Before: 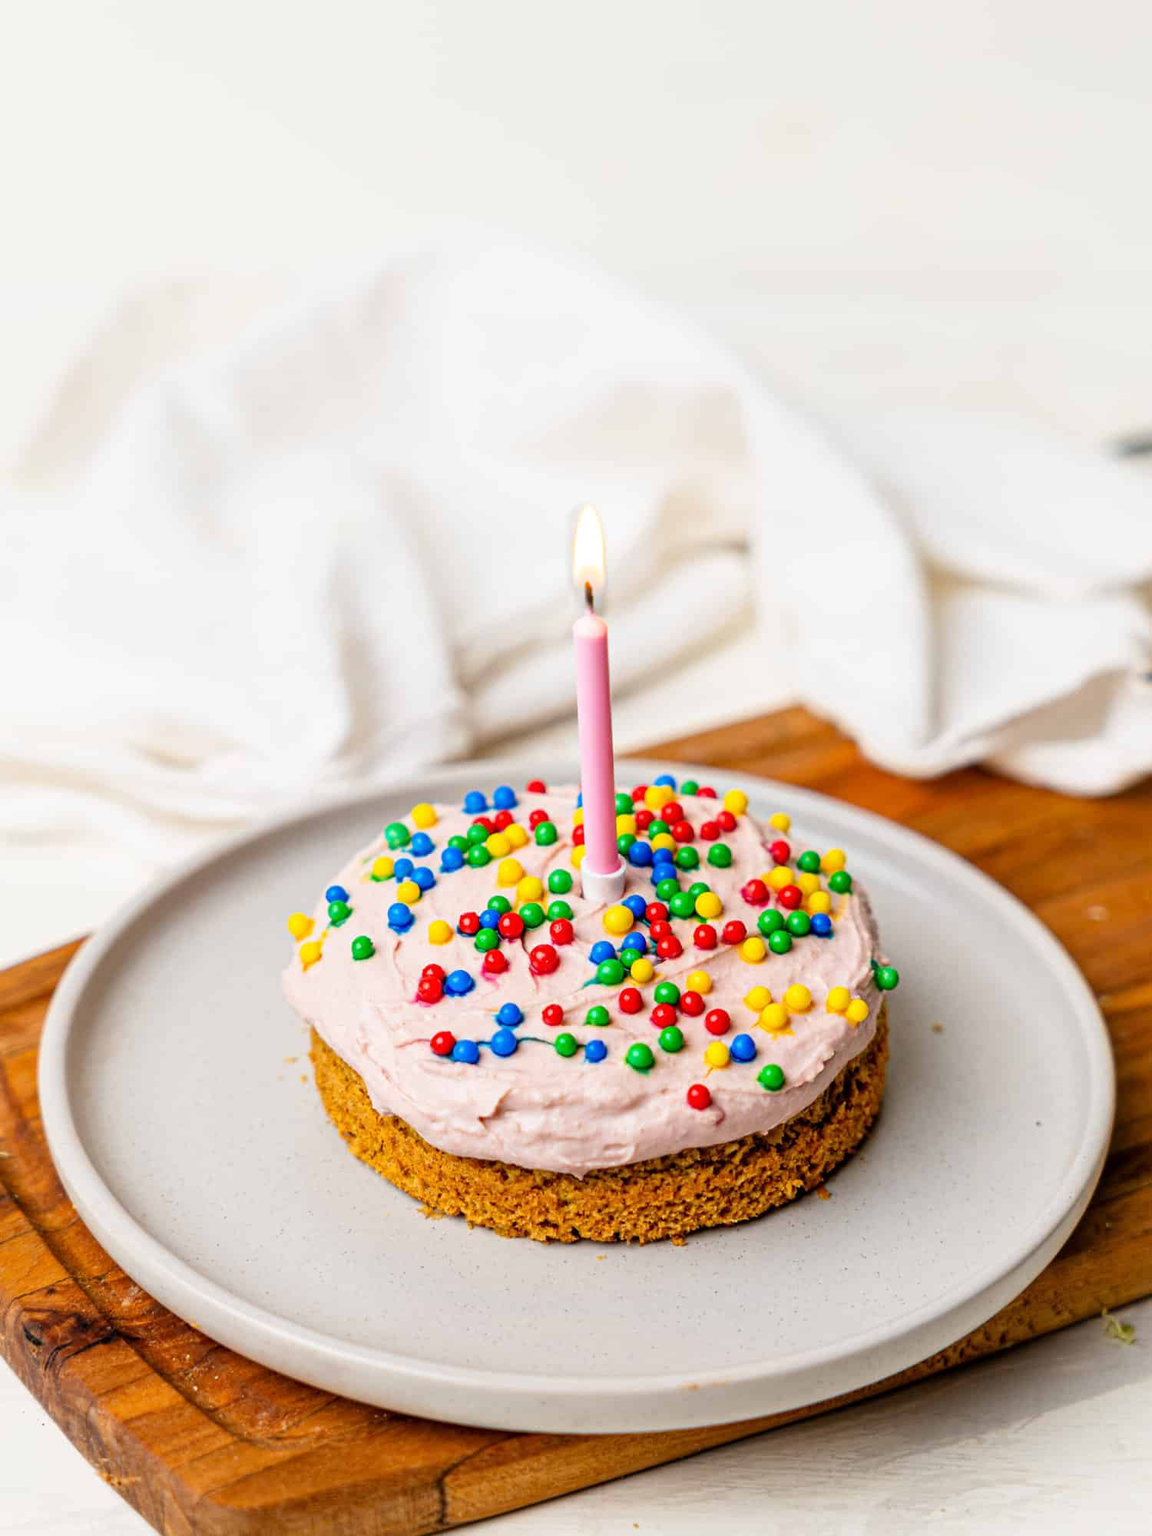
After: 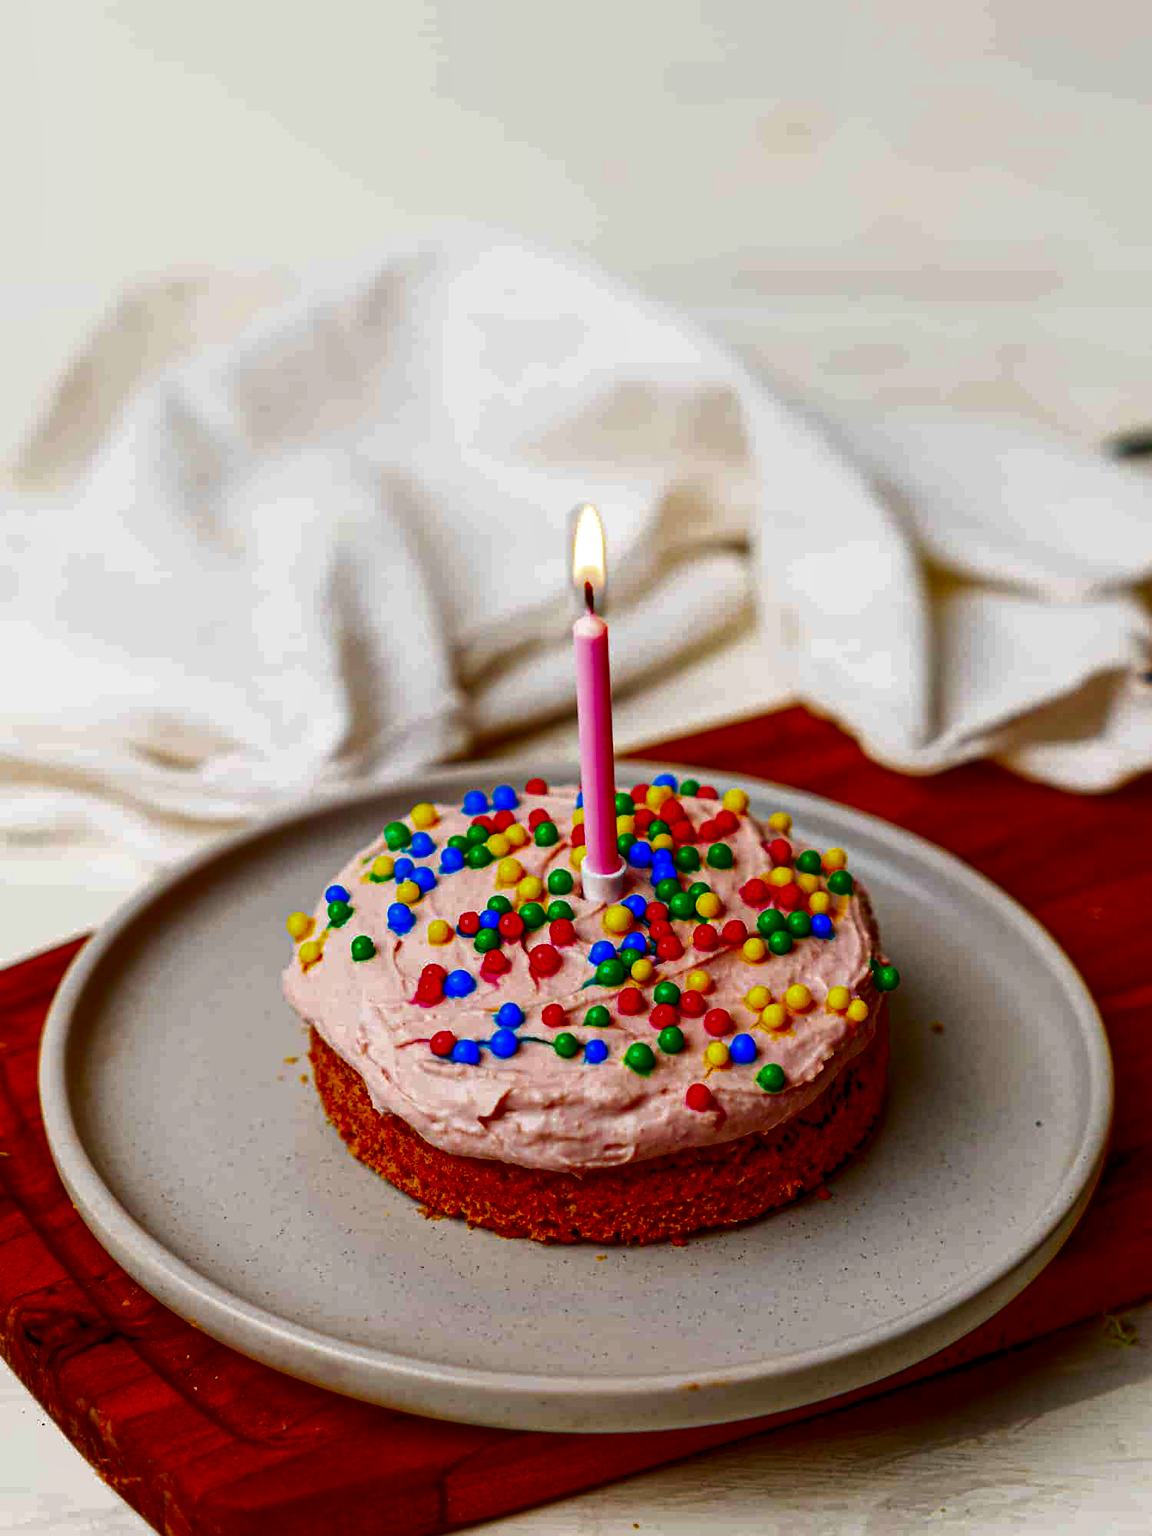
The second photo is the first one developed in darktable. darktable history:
local contrast: highlights 100%, shadows 100%, detail 120%, midtone range 0.2
contrast brightness saturation: brightness -1, saturation 1
